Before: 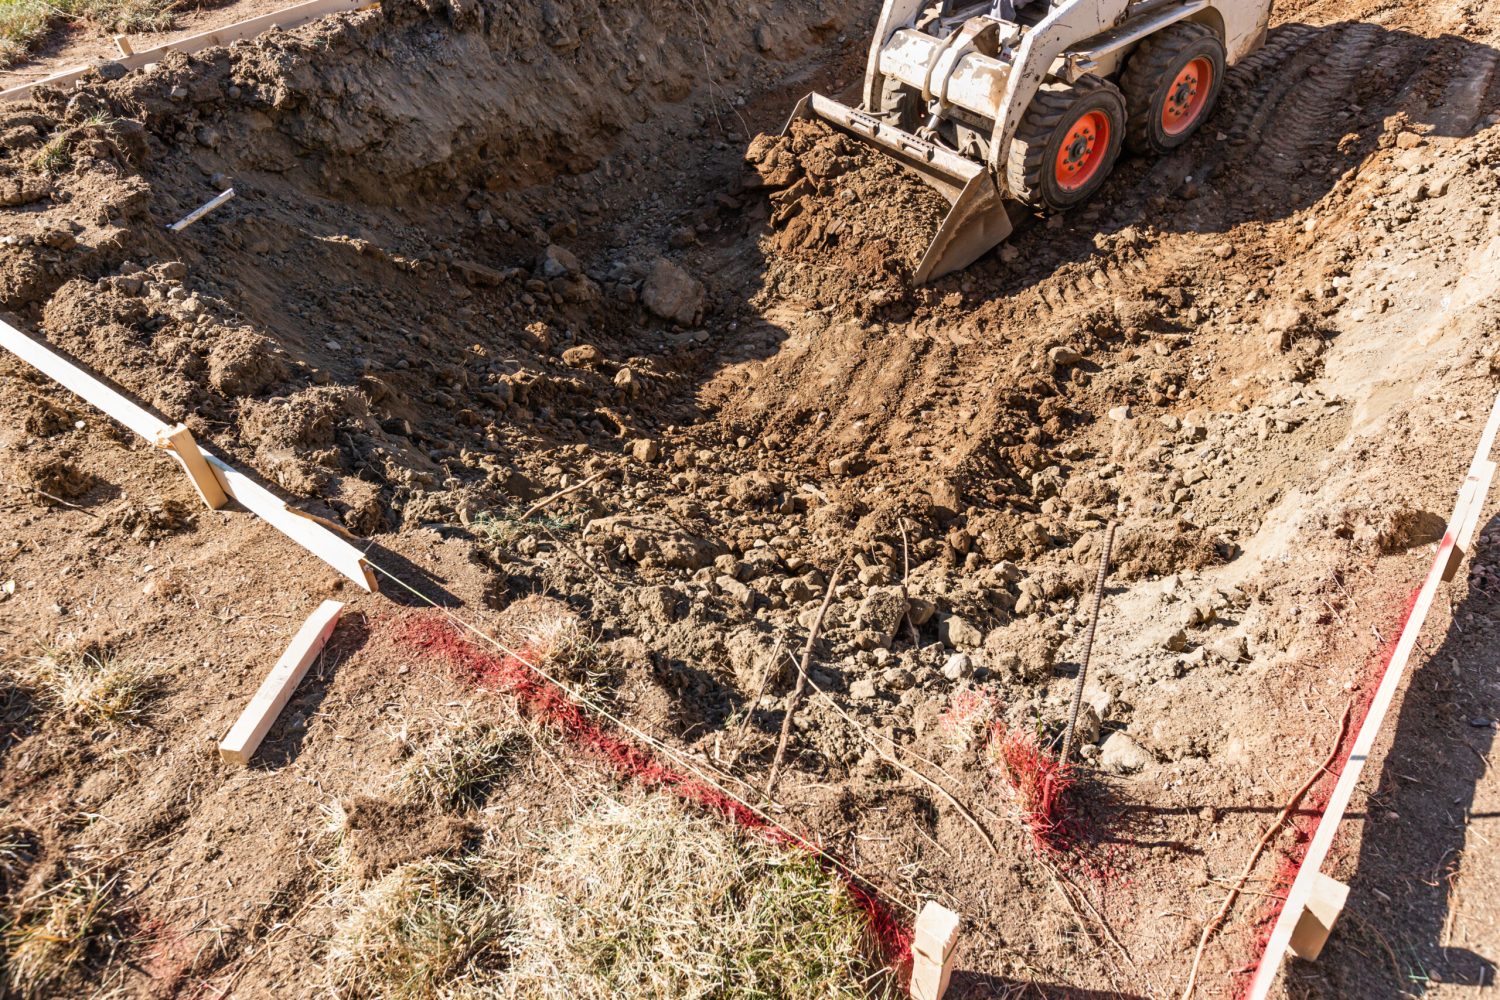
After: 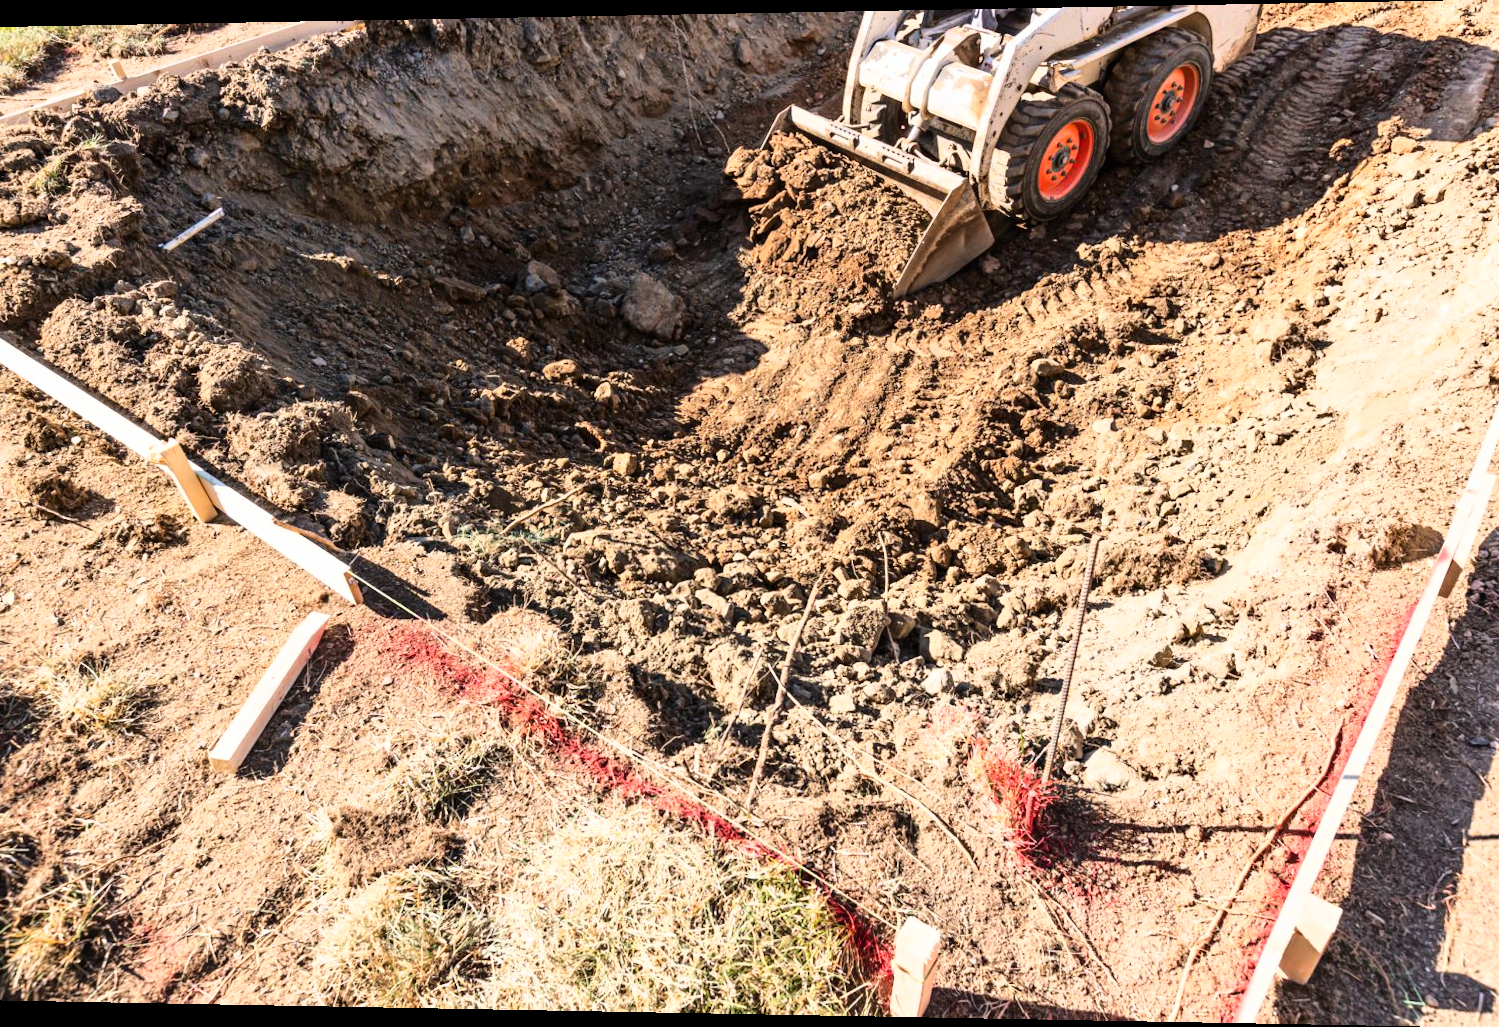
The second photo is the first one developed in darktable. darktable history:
base curve: curves: ch0 [(0, 0) (0.028, 0.03) (0.121, 0.232) (0.46, 0.748) (0.859, 0.968) (1, 1)]
rotate and perspective: lens shift (horizontal) -0.055, automatic cropping off
